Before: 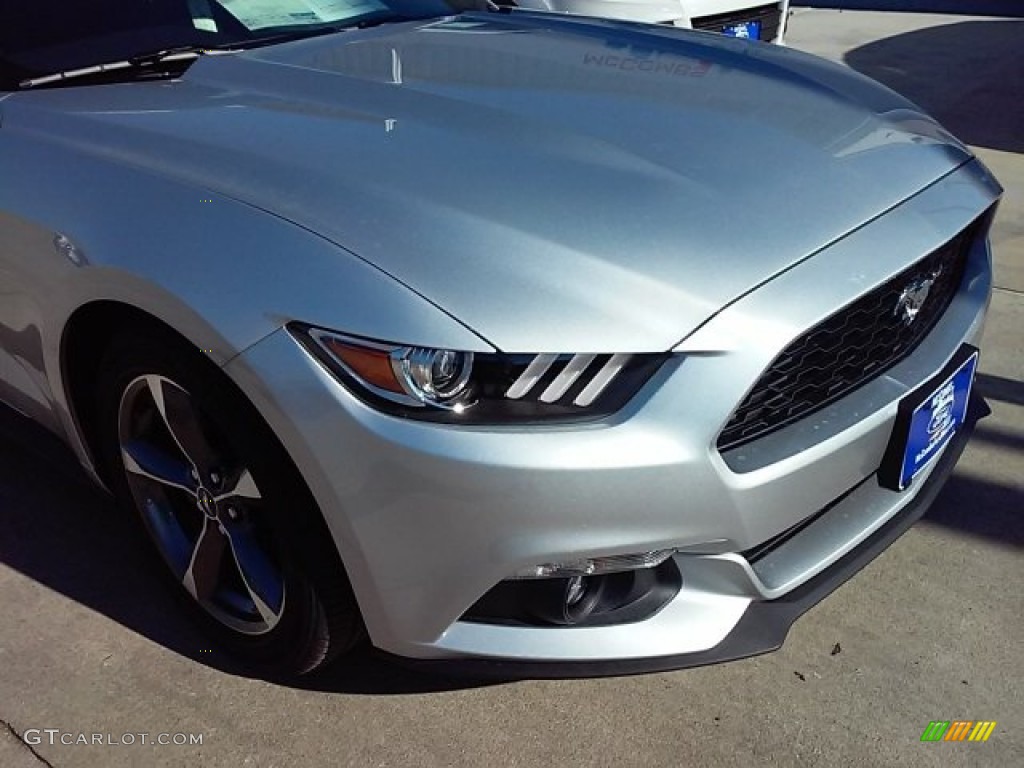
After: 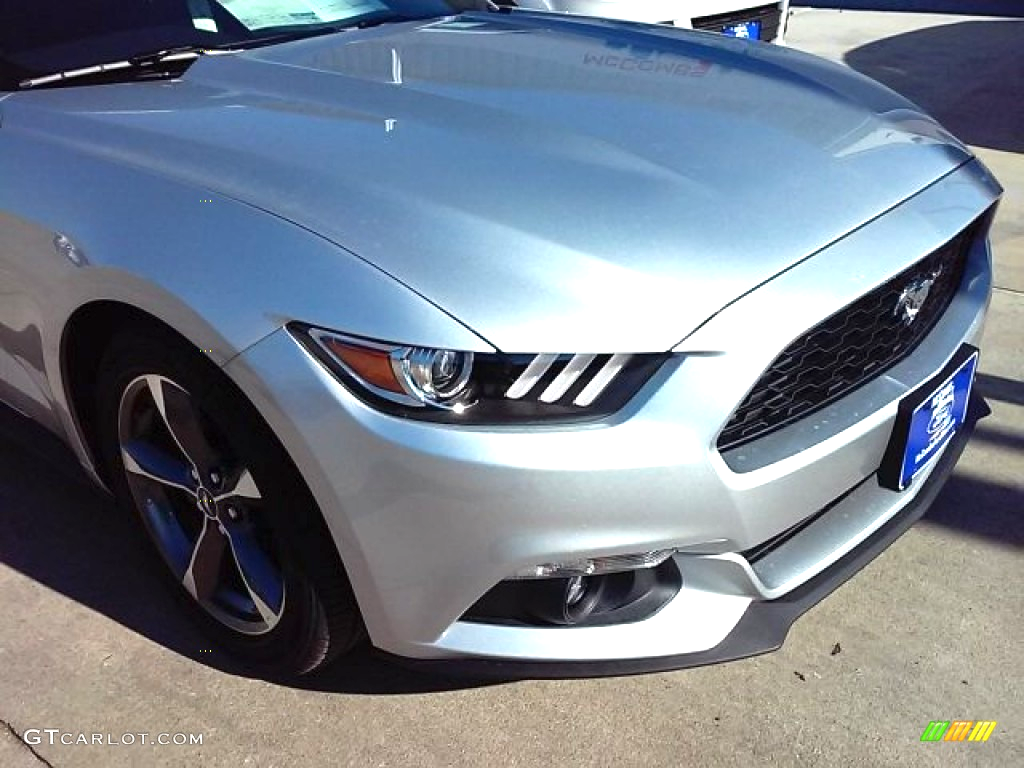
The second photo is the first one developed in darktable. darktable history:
exposure: exposure 0.951 EV, compensate highlight preservation false
